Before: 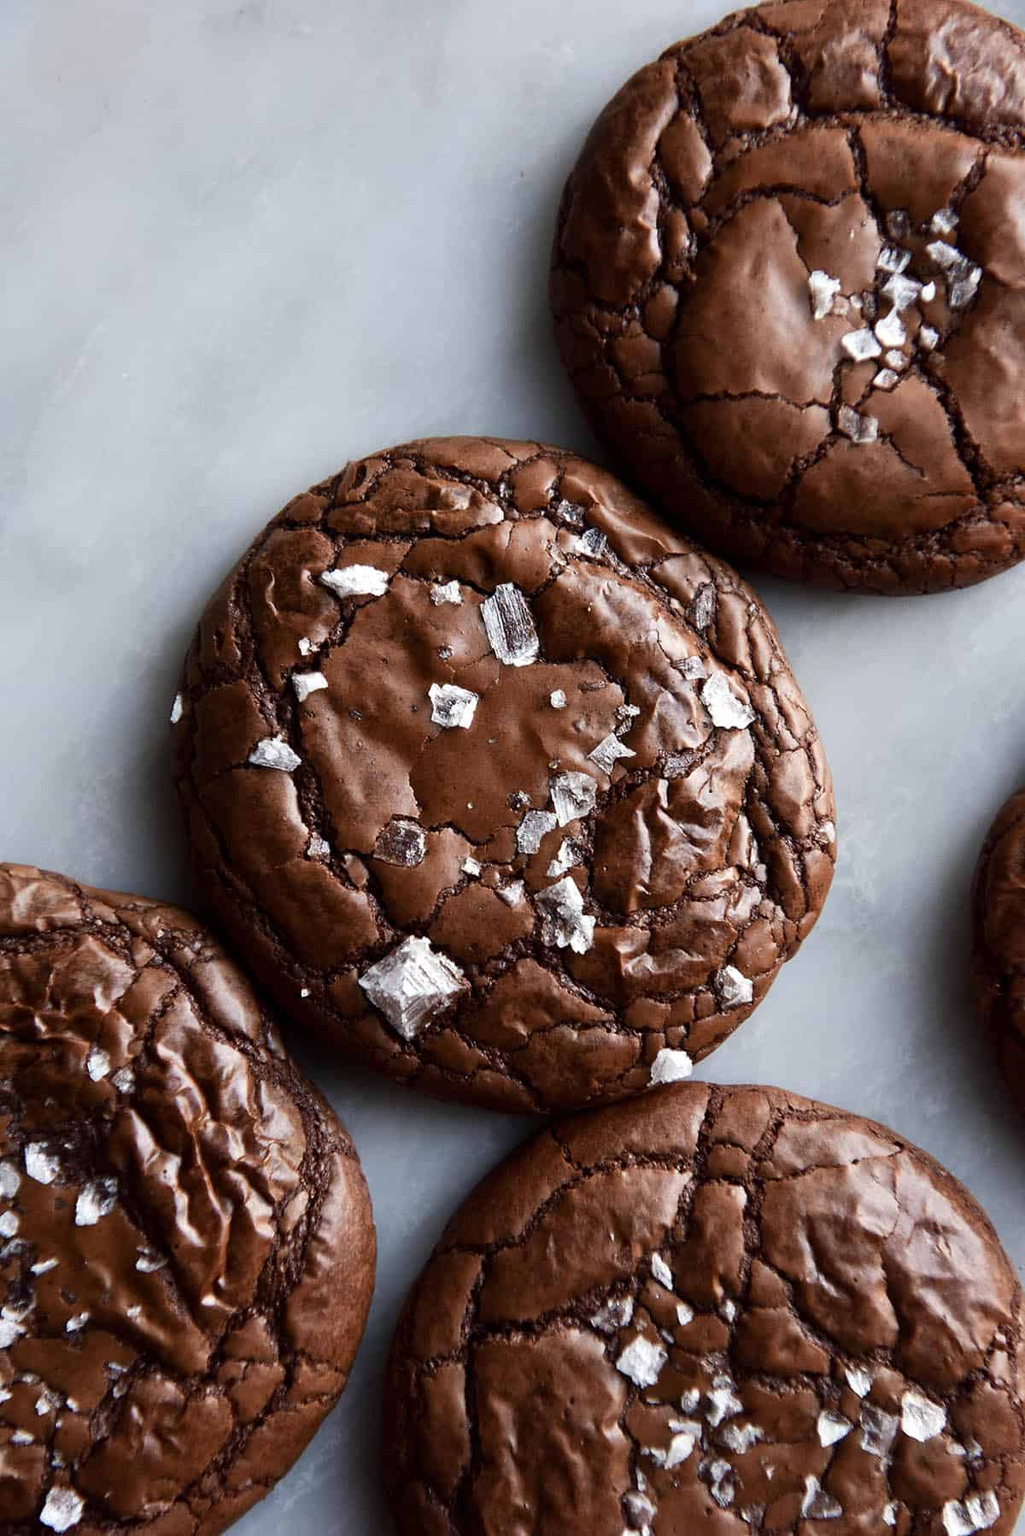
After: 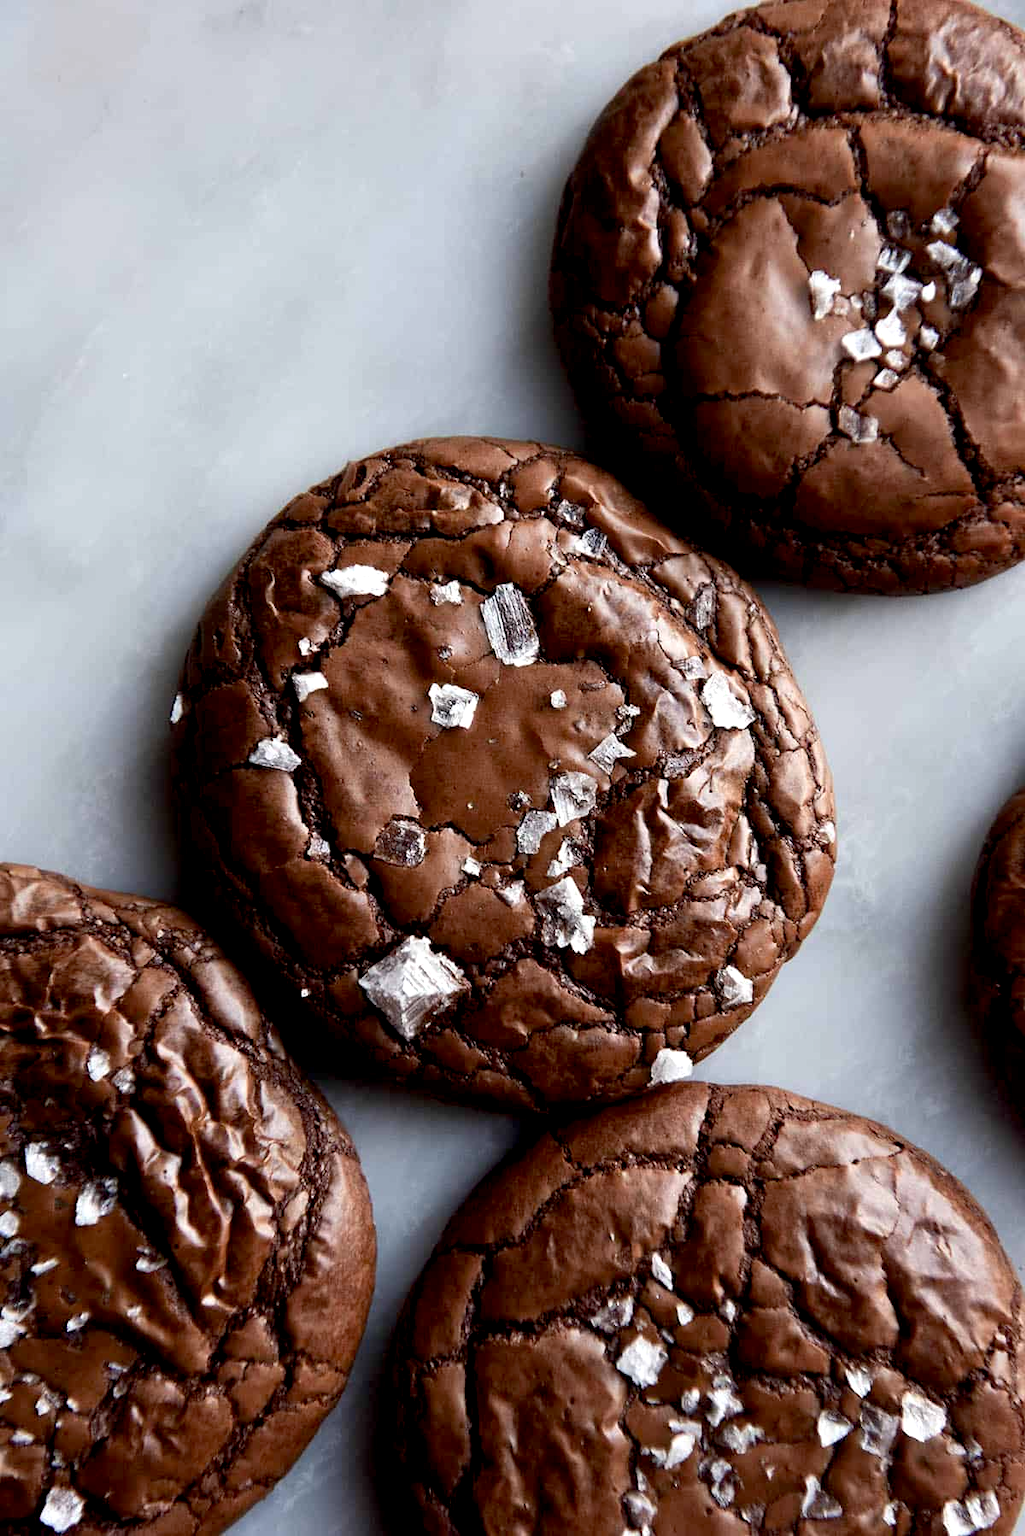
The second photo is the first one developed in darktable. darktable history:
exposure: black level correction 0.007, exposure 0.158 EV, compensate highlight preservation false
